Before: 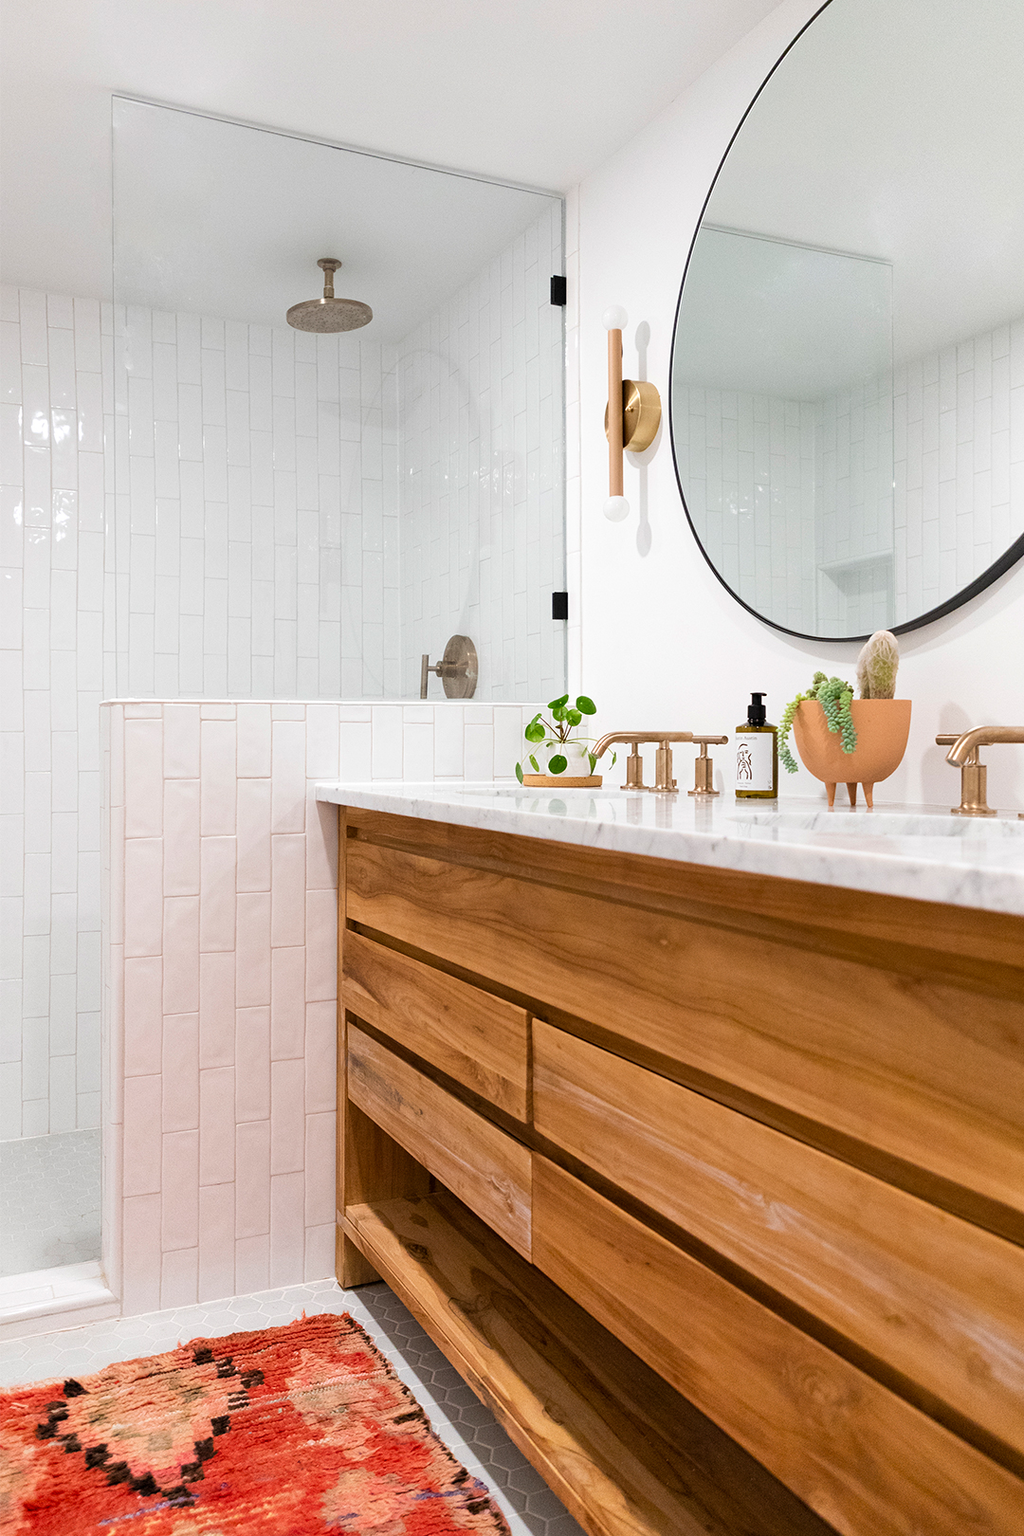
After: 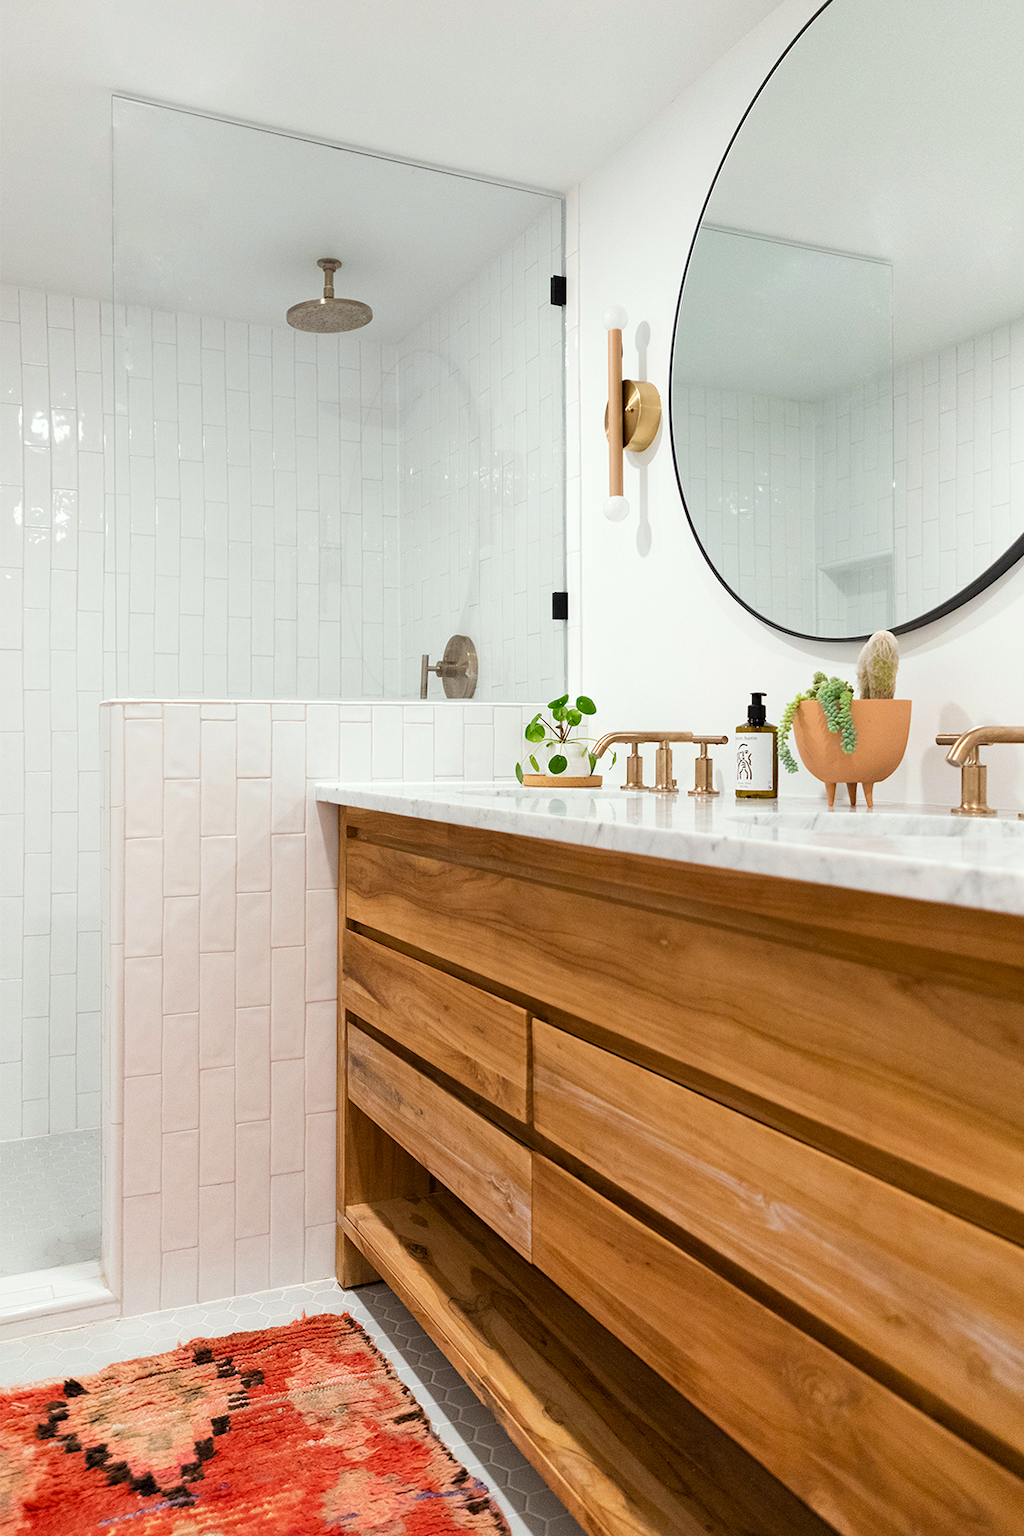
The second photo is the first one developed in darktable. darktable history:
color correction: highlights a* -2.58, highlights b* 2.32
